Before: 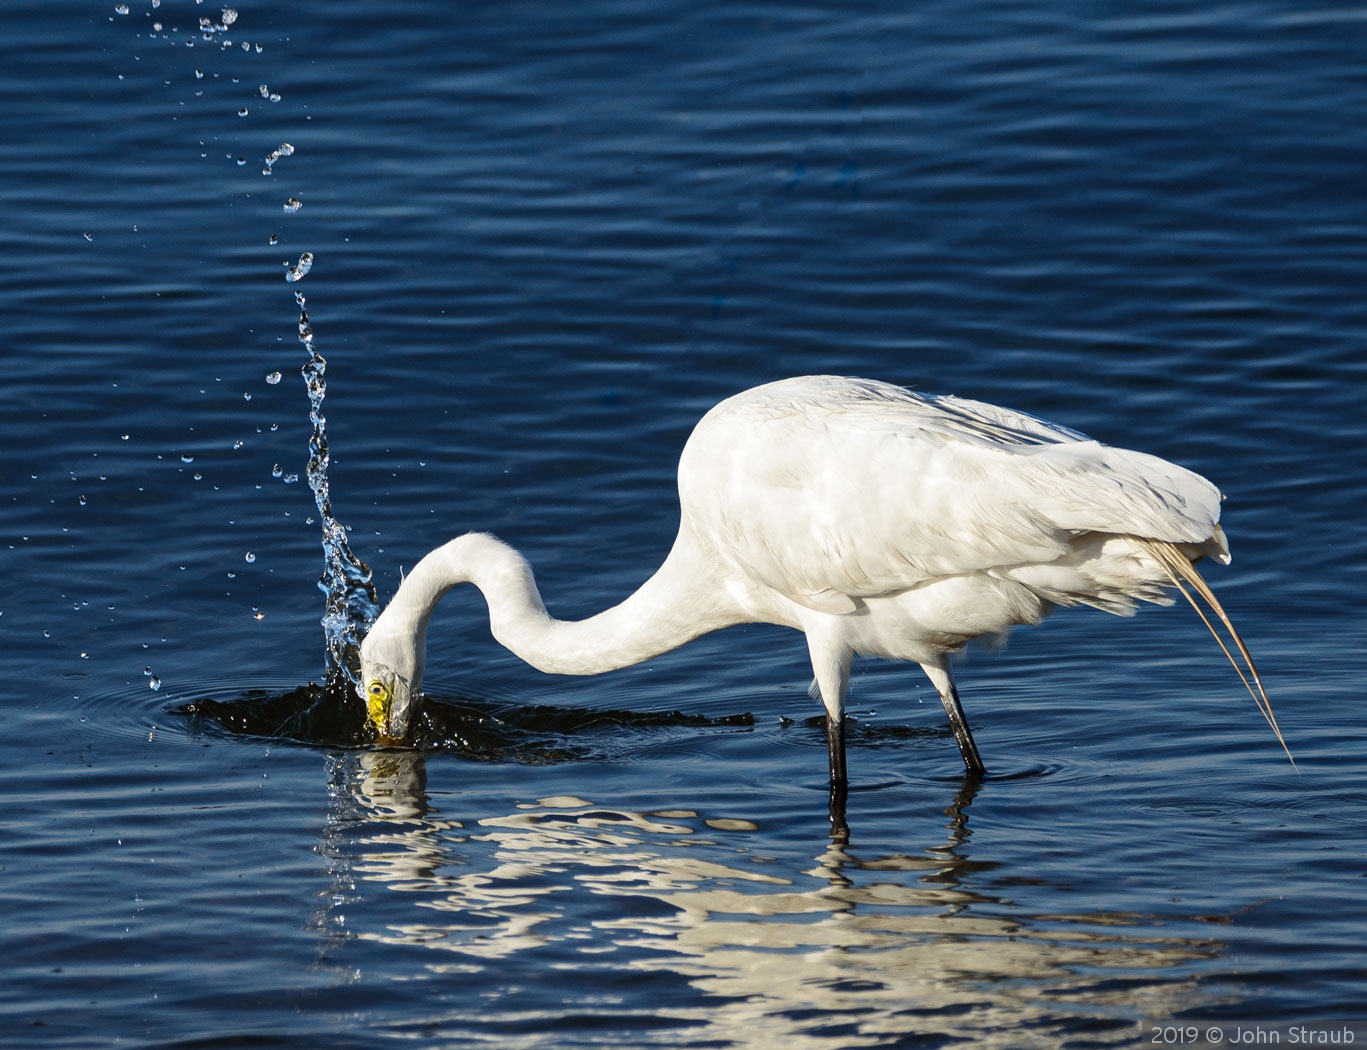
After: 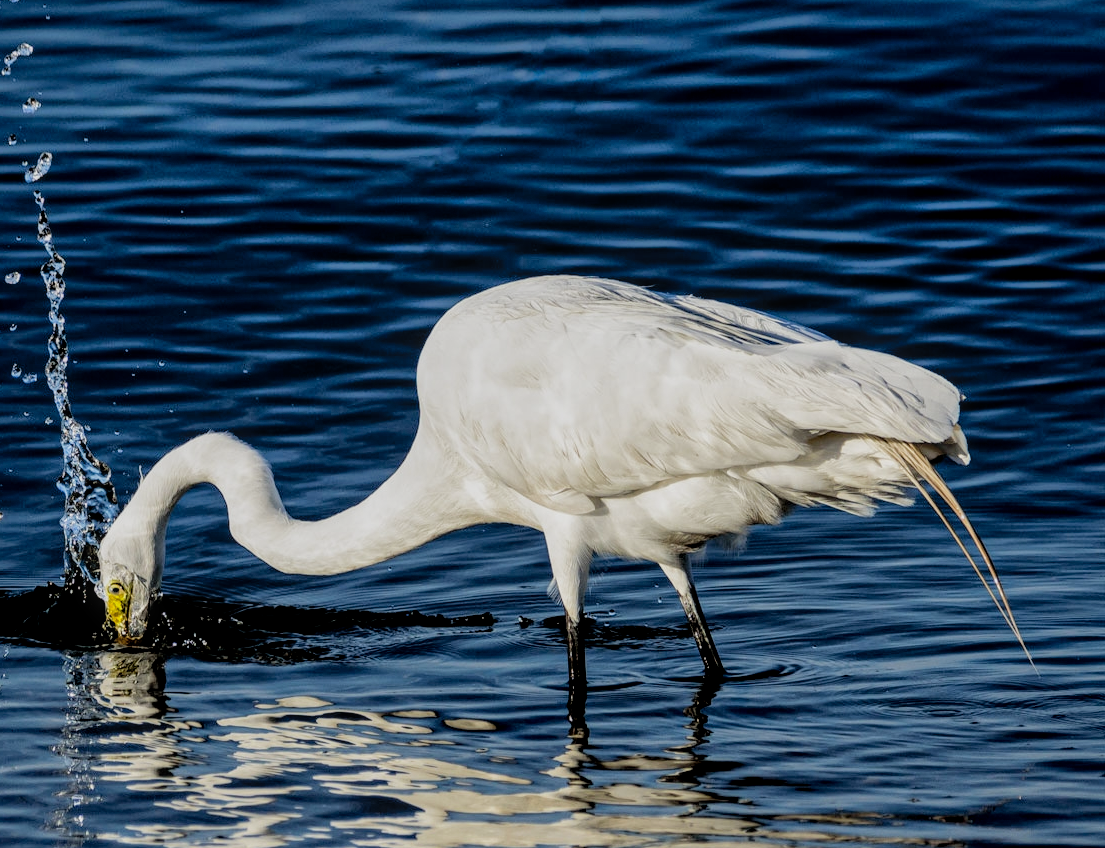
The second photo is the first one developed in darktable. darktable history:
crop: left 19.159%, top 9.58%, bottom 9.58%
shadows and highlights: on, module defaults
exposure: black level correction 0.007, exposure 0.093 EV, compensate highlight preservation false
color balance rgb: on, module defaults
filmic rgb: black relative exposure -5 EV, white relative exposure 3.5 EV, hardness 3.19, contrast 1.2, highlights saturation mix -50%
local contrast: on, module defaults
